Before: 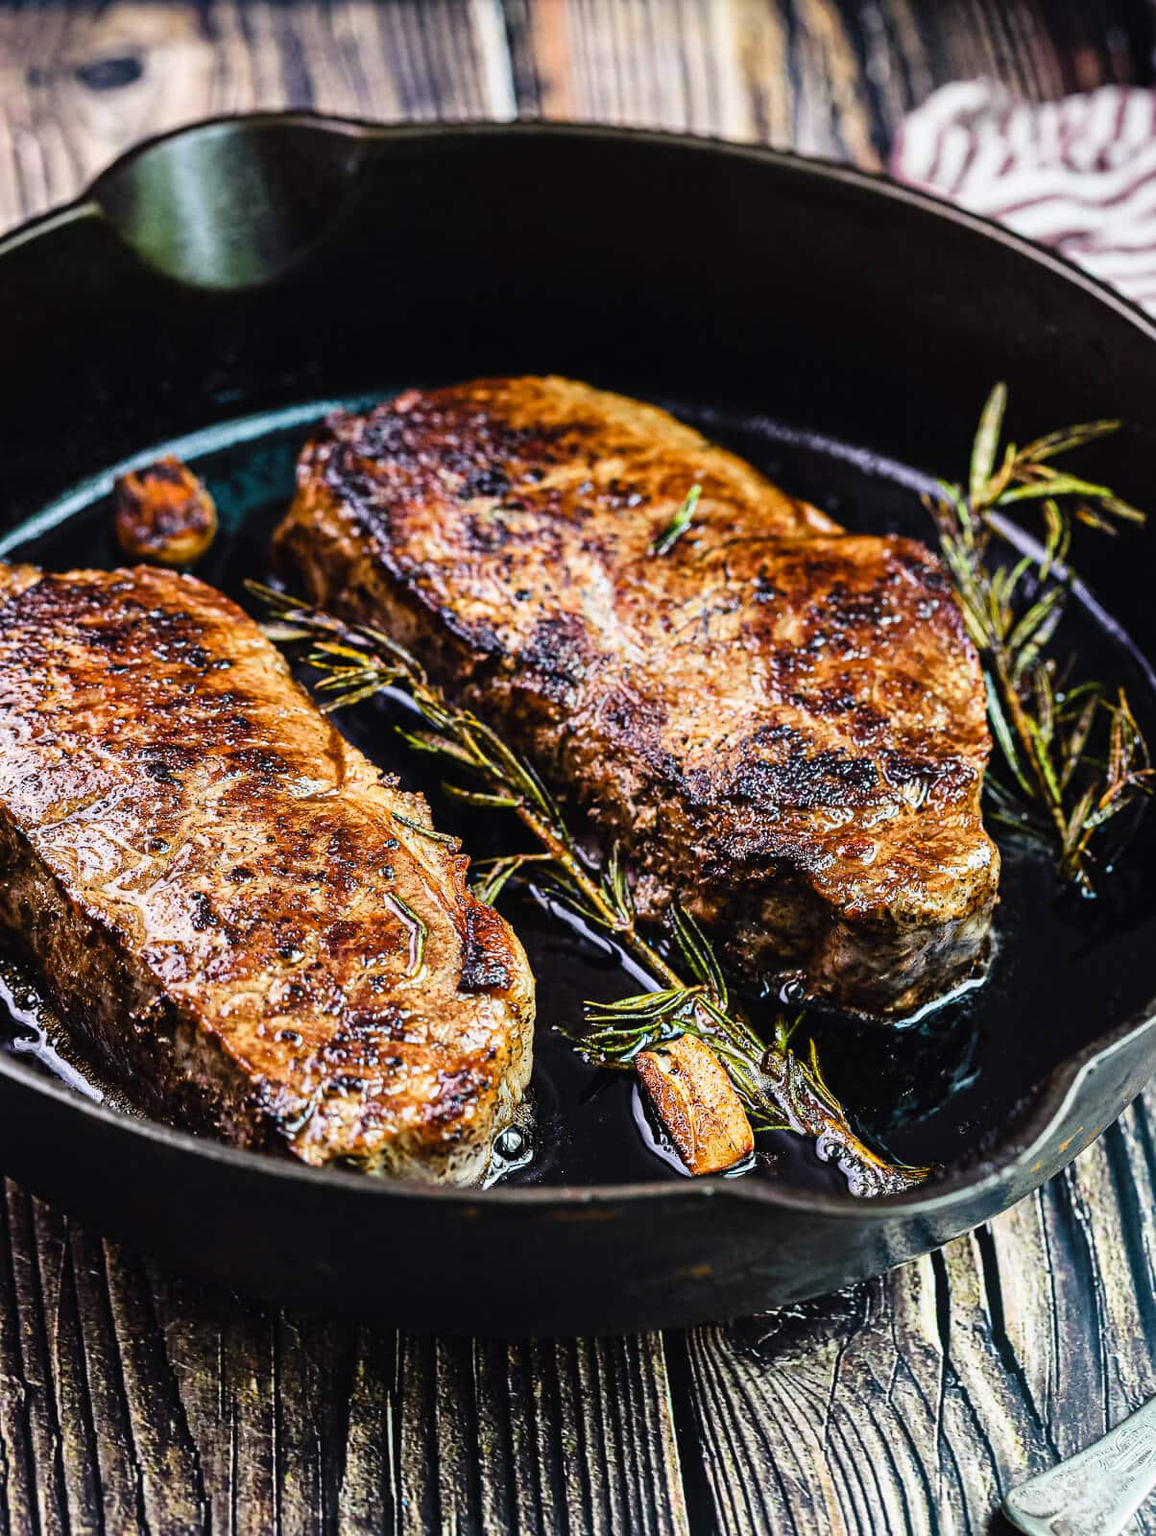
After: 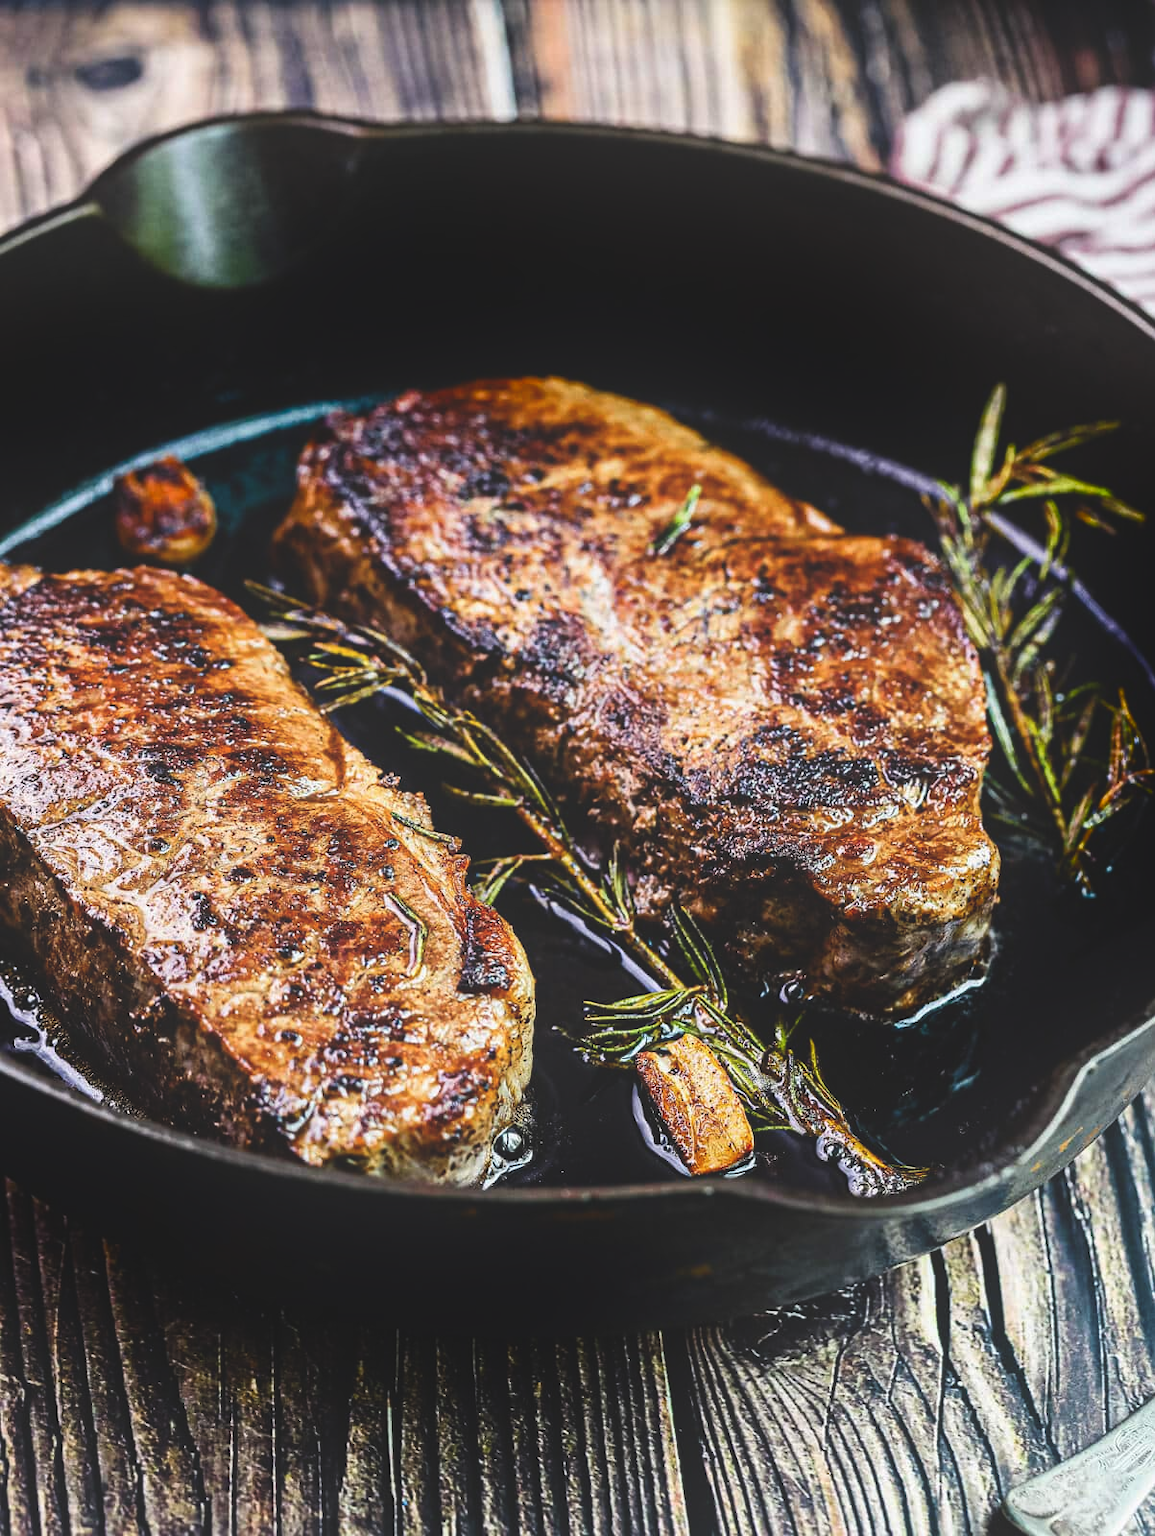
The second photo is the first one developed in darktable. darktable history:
shadows and highlights: shadows -71.14, highlights 34.33, soften with gaussian
exposure: black level correction -0.023, exposure -0.034 EV, compensate exposure bias true, compensate highlight preservation false
